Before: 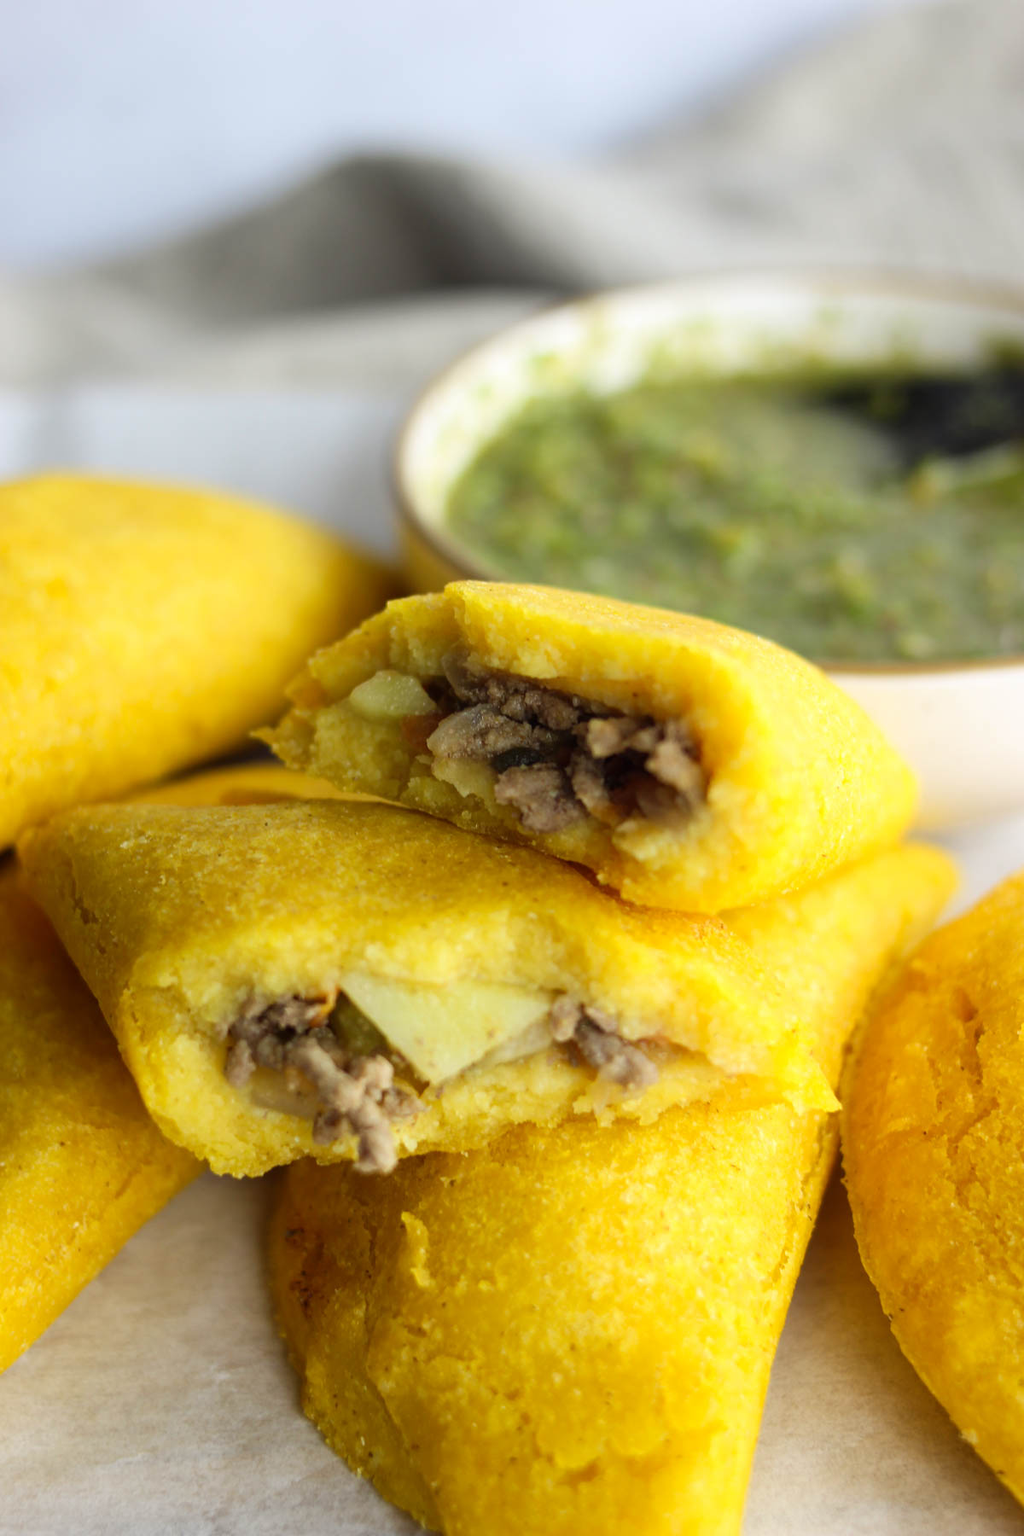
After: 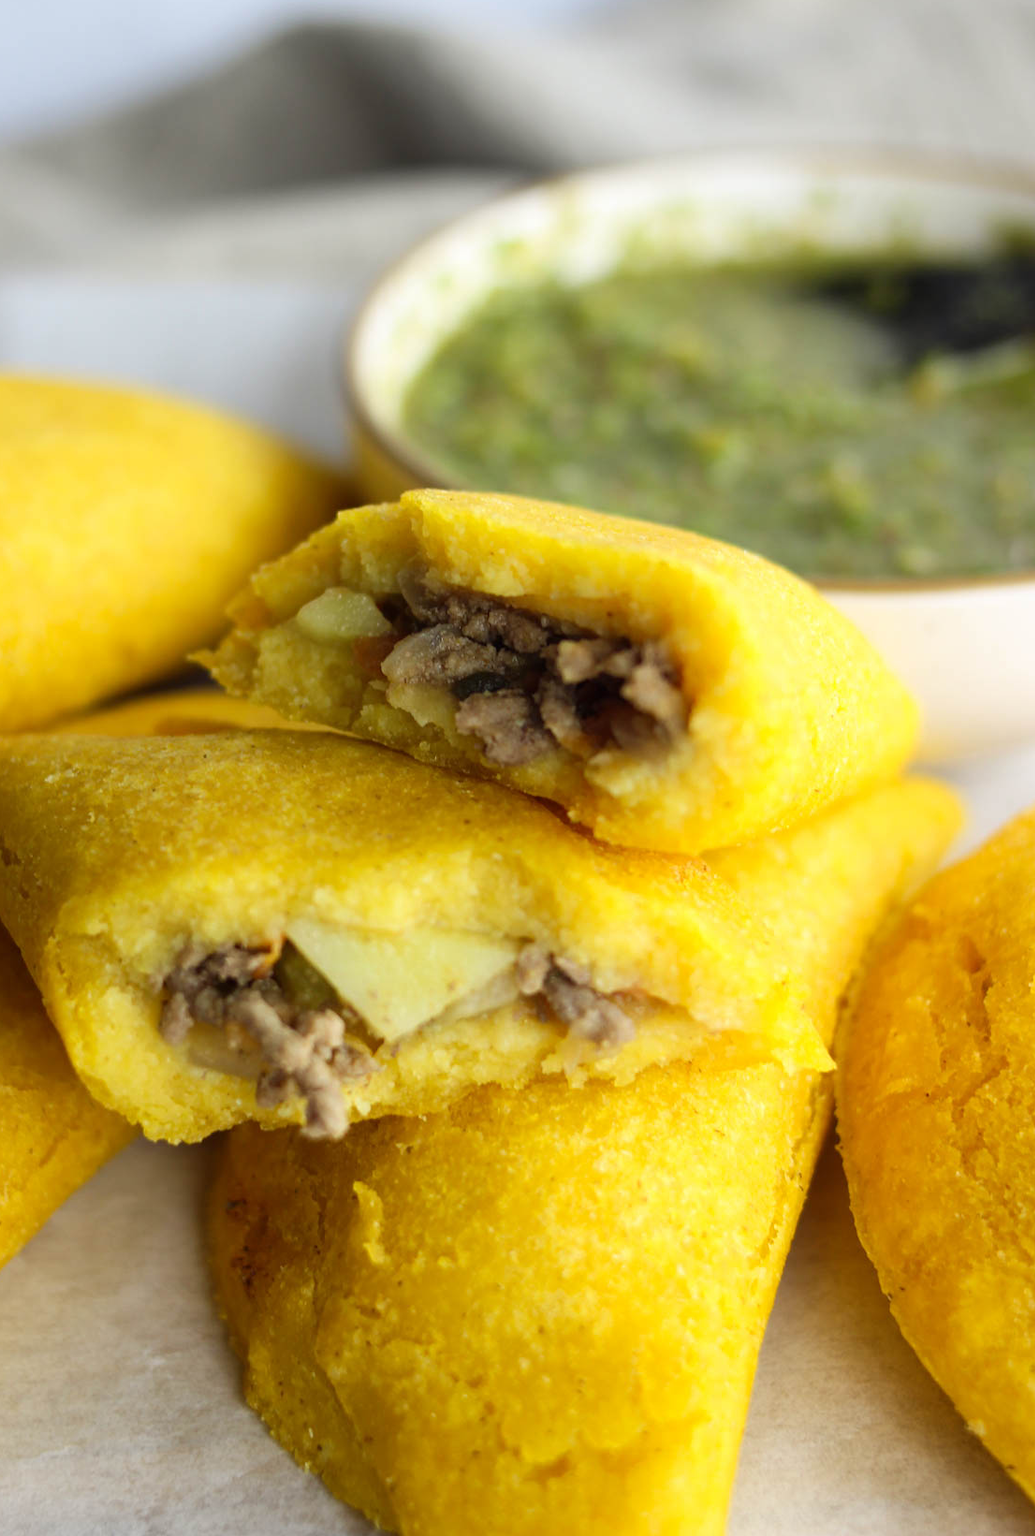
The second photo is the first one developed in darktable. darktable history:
crop and rotate: left 7.794%, top 8.8%
